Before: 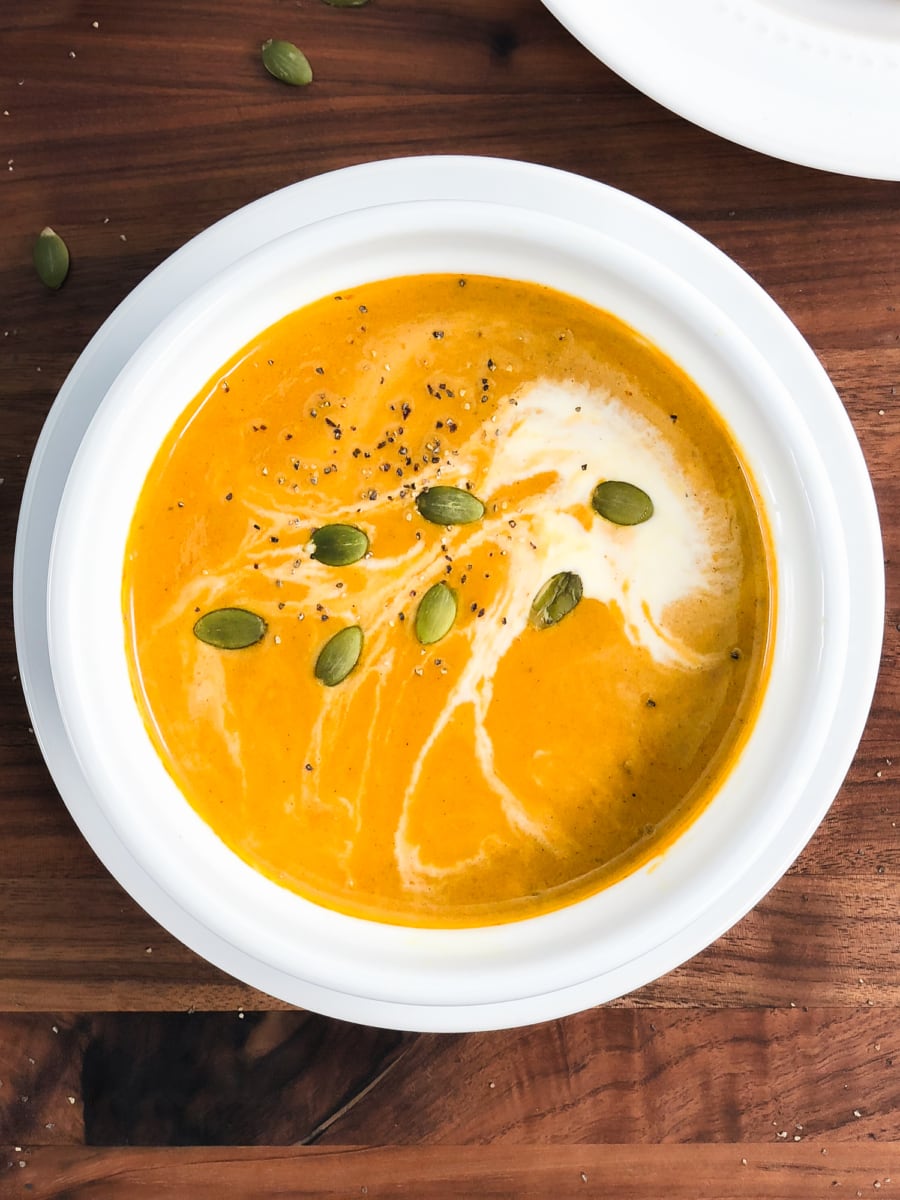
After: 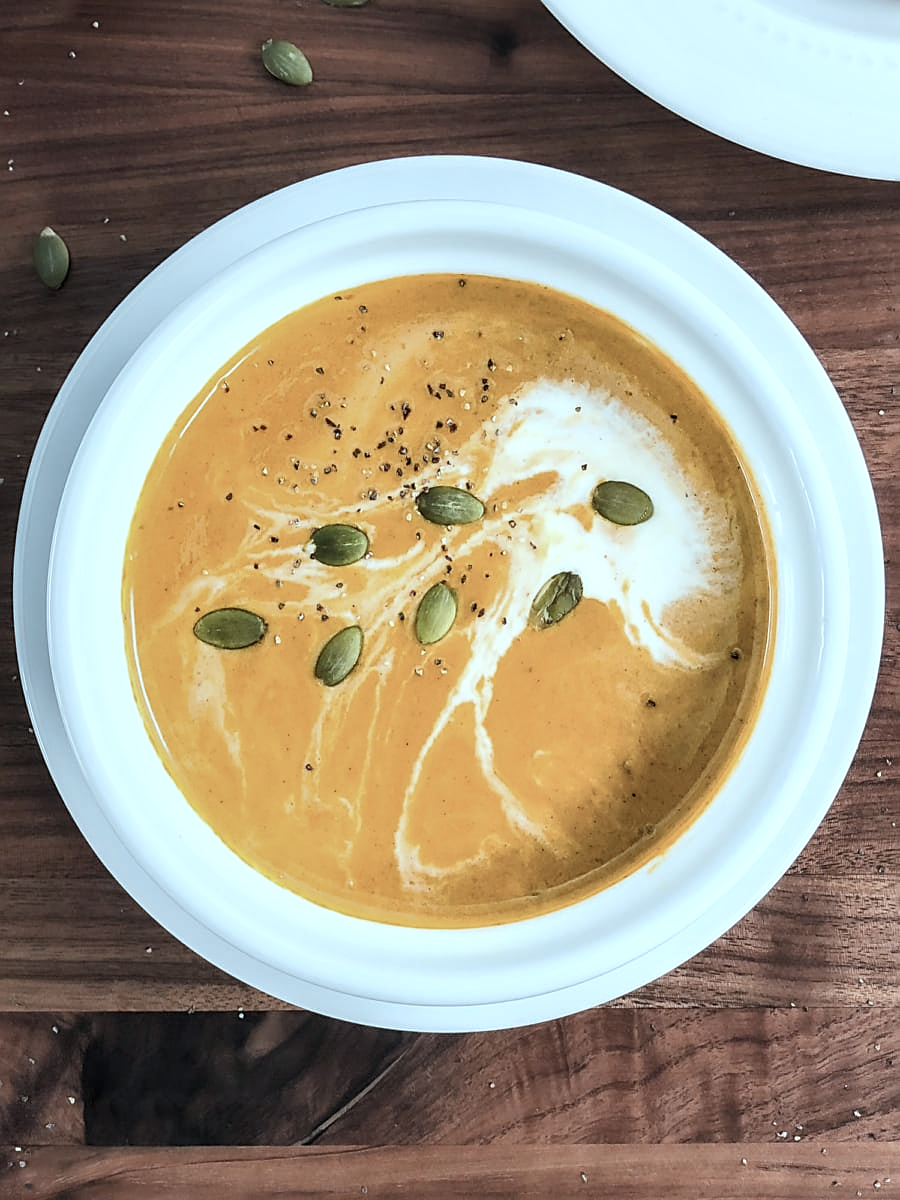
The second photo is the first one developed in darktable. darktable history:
sharpen: on, module defaults
tone equalizer: edges refinement/feathering 500, mask exposure compensation -1.57 EV, preserve details no
color correction: highlights a* -12.29, highlights b* -17.49, saturation 0.701
local contrast: detail 130%
